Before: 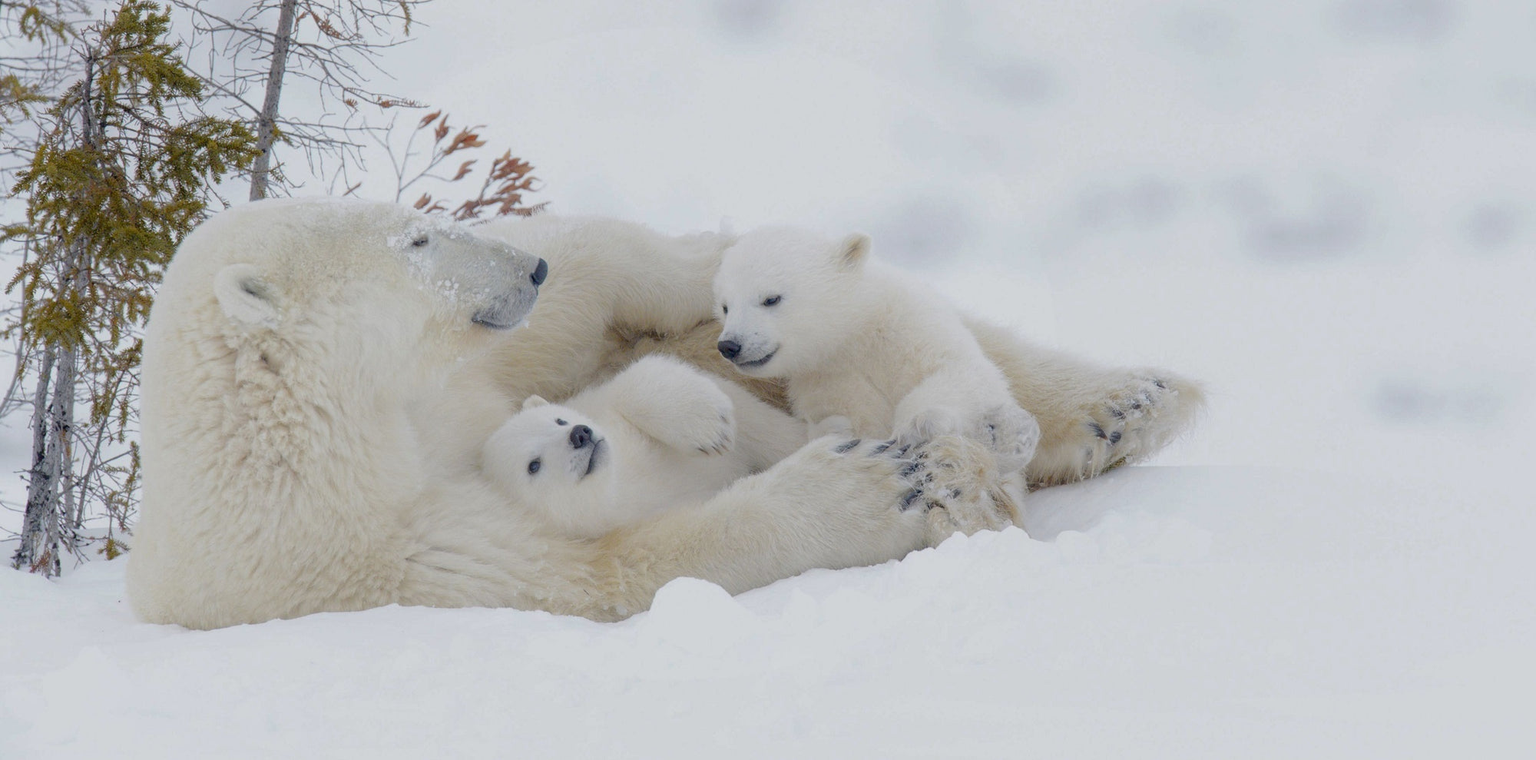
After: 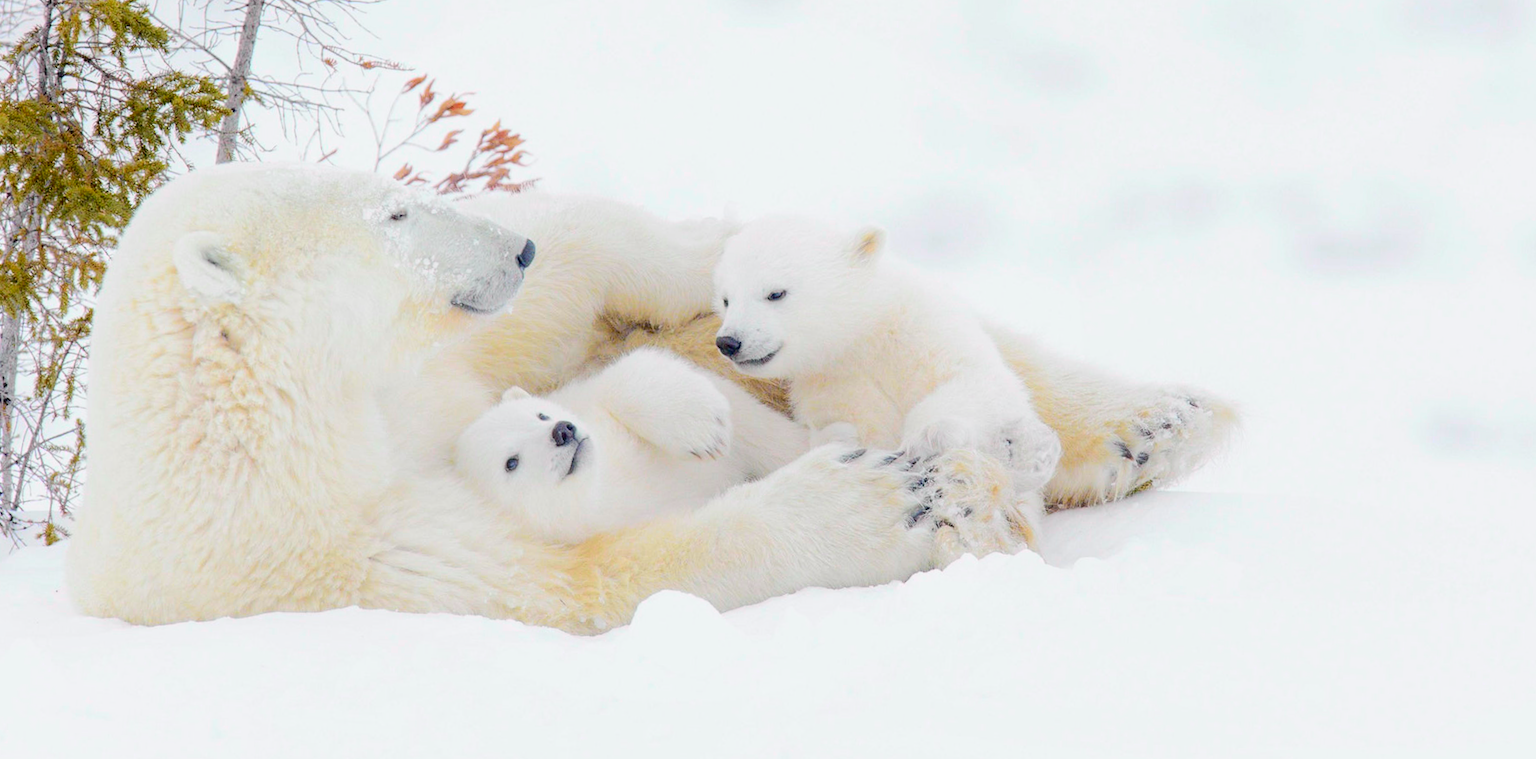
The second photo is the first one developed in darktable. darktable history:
crop and rotate: angle -2.38°
exposure: exposure 0.3 EV, compensate highlight preservation false
tone curve: curves: ch0 [(0, 0.014) (0.12, 0.096) (0.386, 0.49) (0.54, 0.684) (0.751, 0.855) (0.89, 0.943) (0.998, 0.989)]; ch1 [(0, 0) (0.133, 0.099) (0.437, 0.41) (0.5, 0.5) (0.517, 0.536) (0.548, 0.575) (0.582, 0.639) (0.627, 0.692) (0.836, 0.868) (1, 1)]; ch2 [(0, 0) (0.374, 0.341) (0.456, 0.443) (0.478, 0.49) (0.501, 0.5) (0.528, 0.538) (0.55, 0.6) (0.572, 0.633) (0.702, 0.775) (1, 1)], color space Lab, independent channels, preserve colors none
